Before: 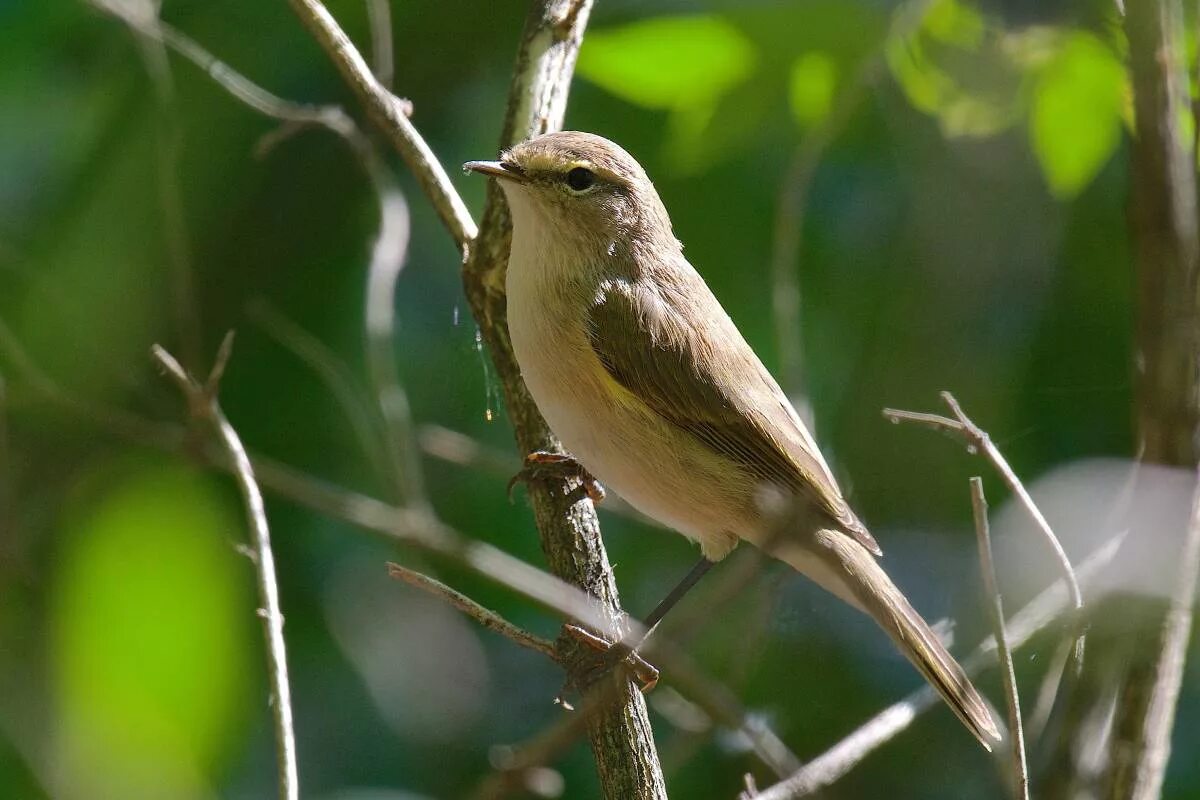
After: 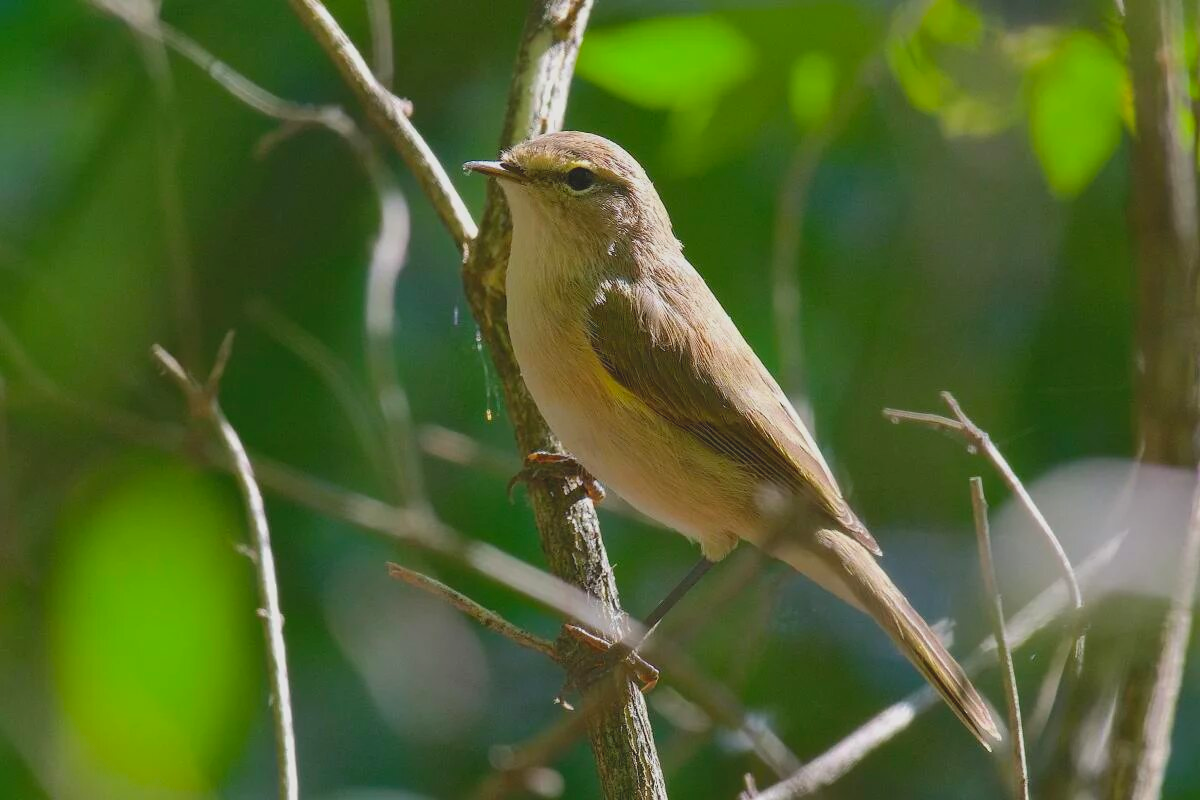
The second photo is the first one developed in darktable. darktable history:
contrast brightness saturation: contrast -0.196, saturation 0.189
